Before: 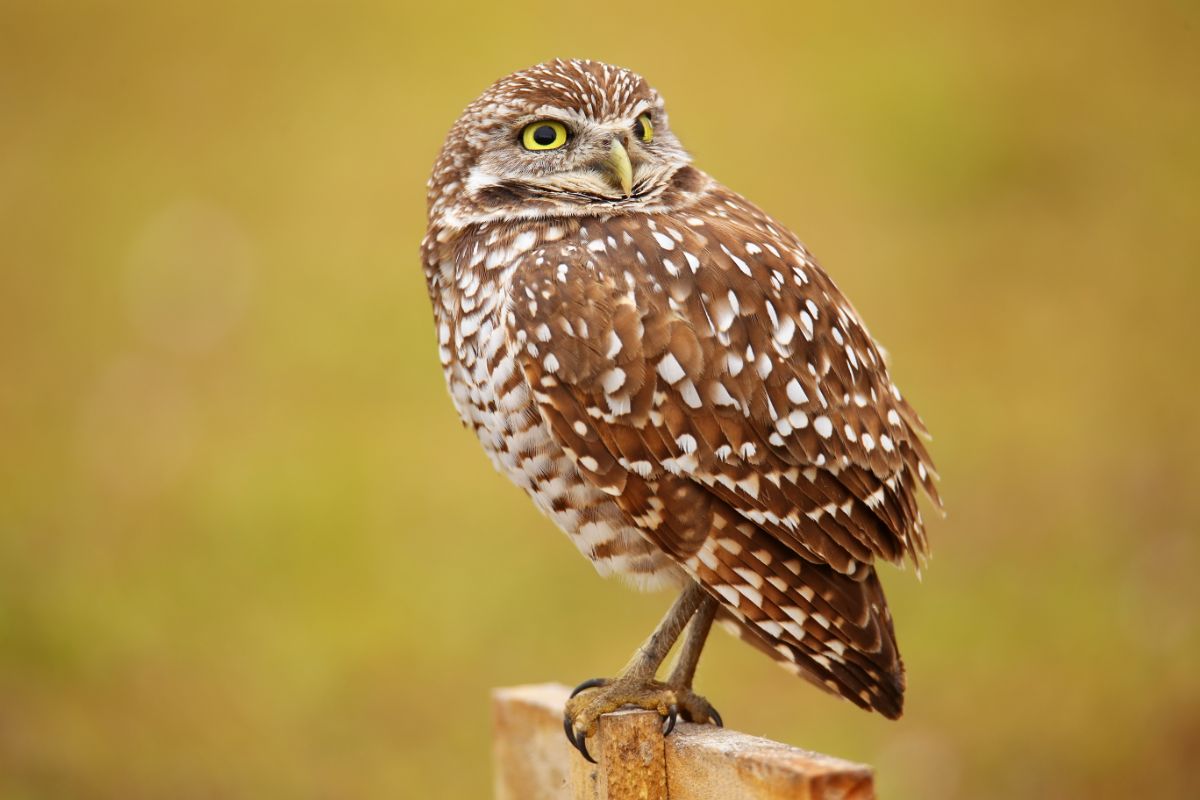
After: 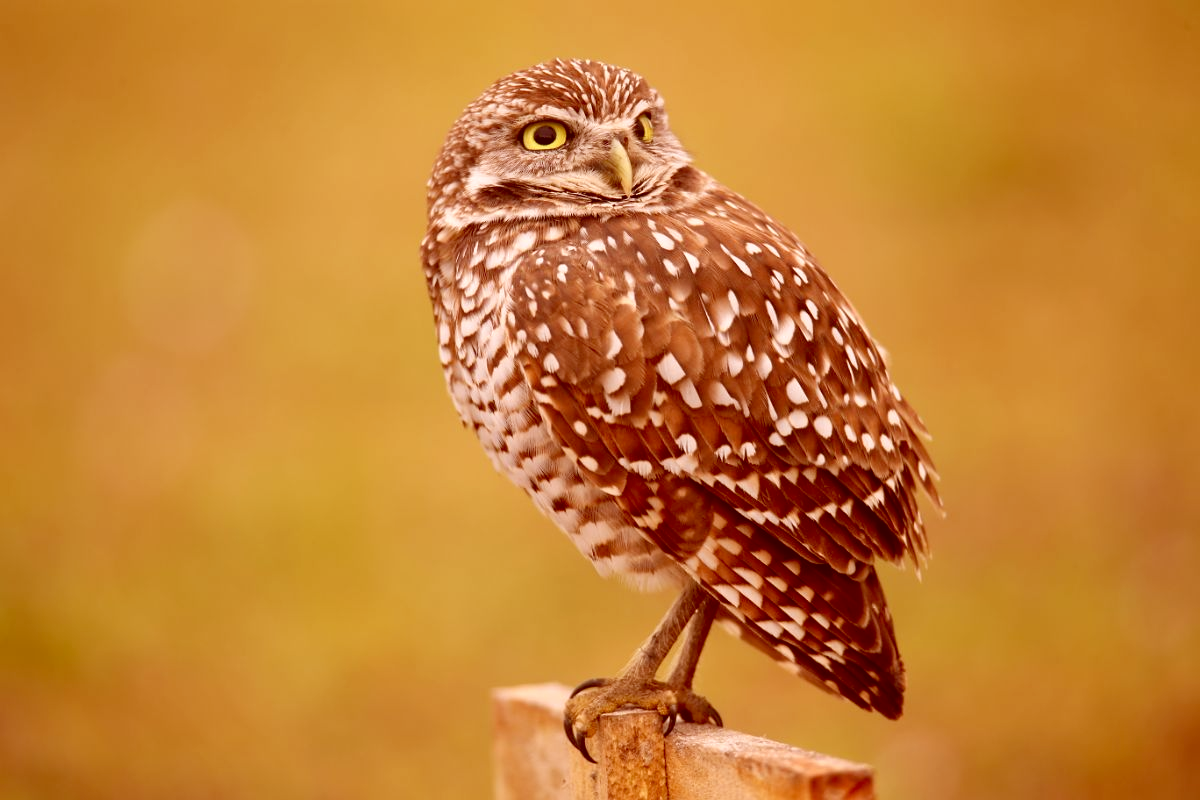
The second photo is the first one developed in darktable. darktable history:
color correction: highlights a* 9.32, highlights b* 9, shadows a* 39.29, shadows b* 39.98, saturation 0.819
